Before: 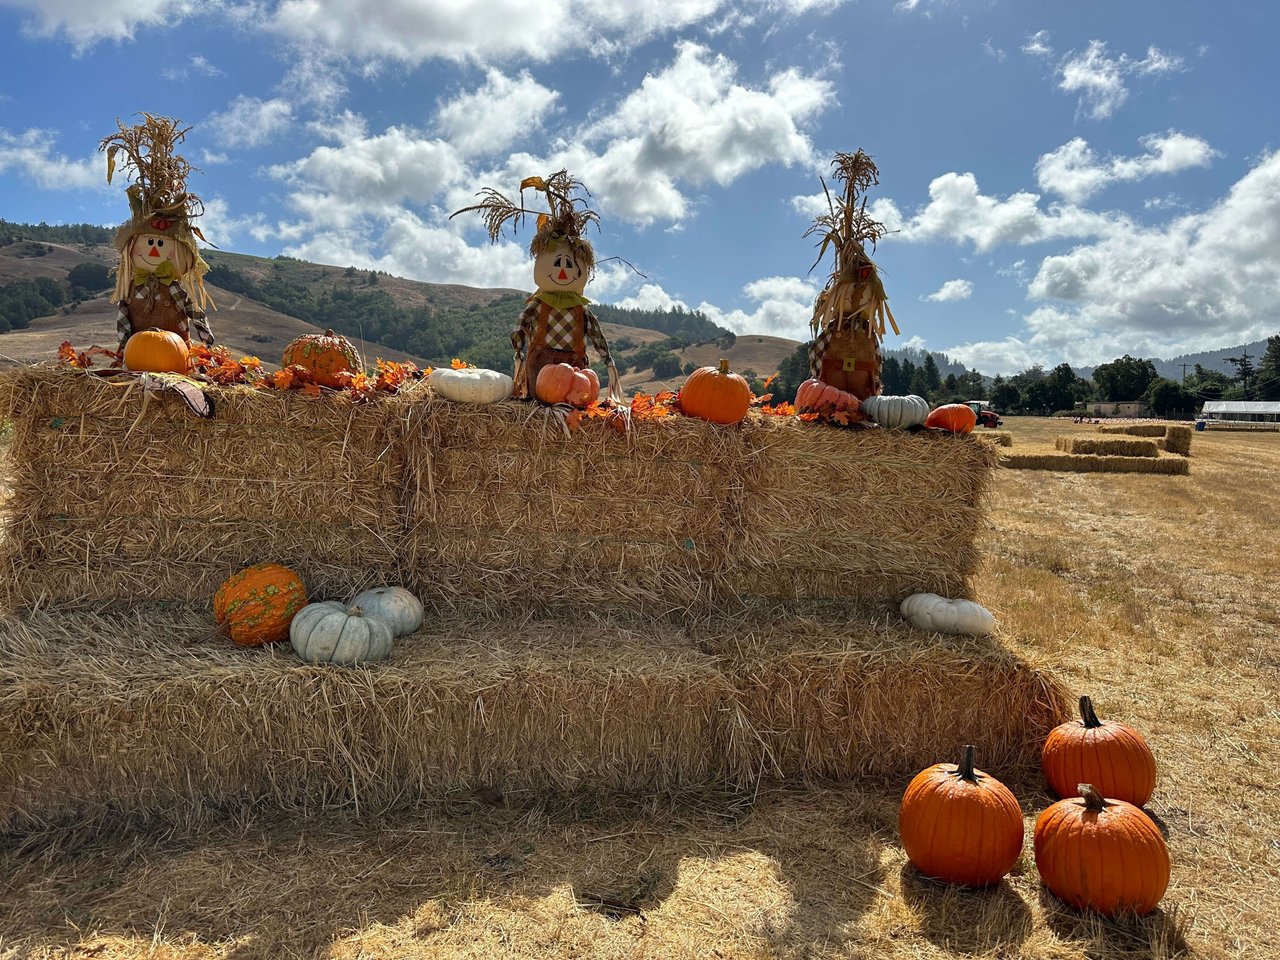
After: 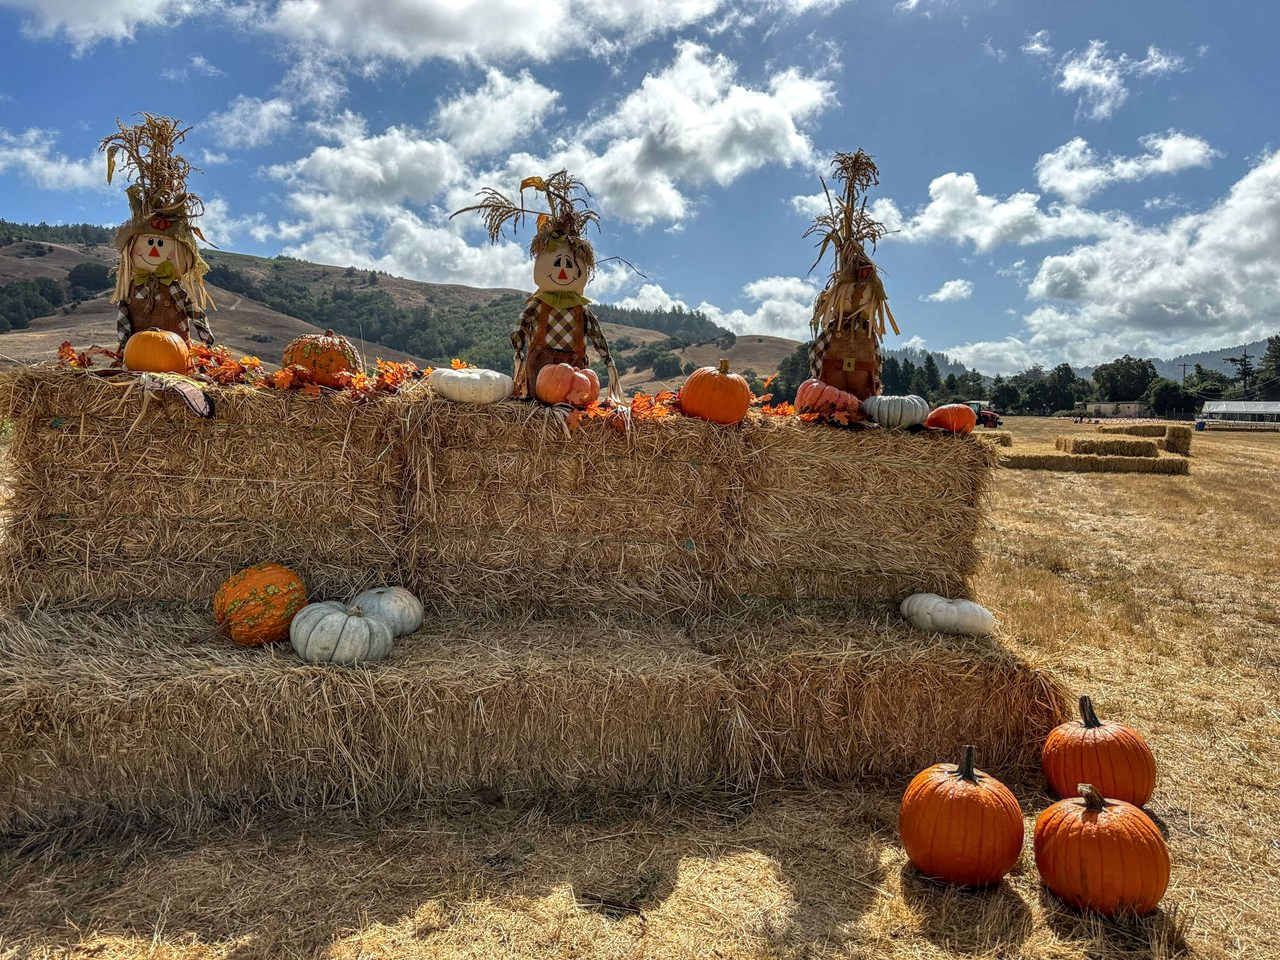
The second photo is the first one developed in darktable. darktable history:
local contrast: highlights 3%, shadows 7%, detail 134%
